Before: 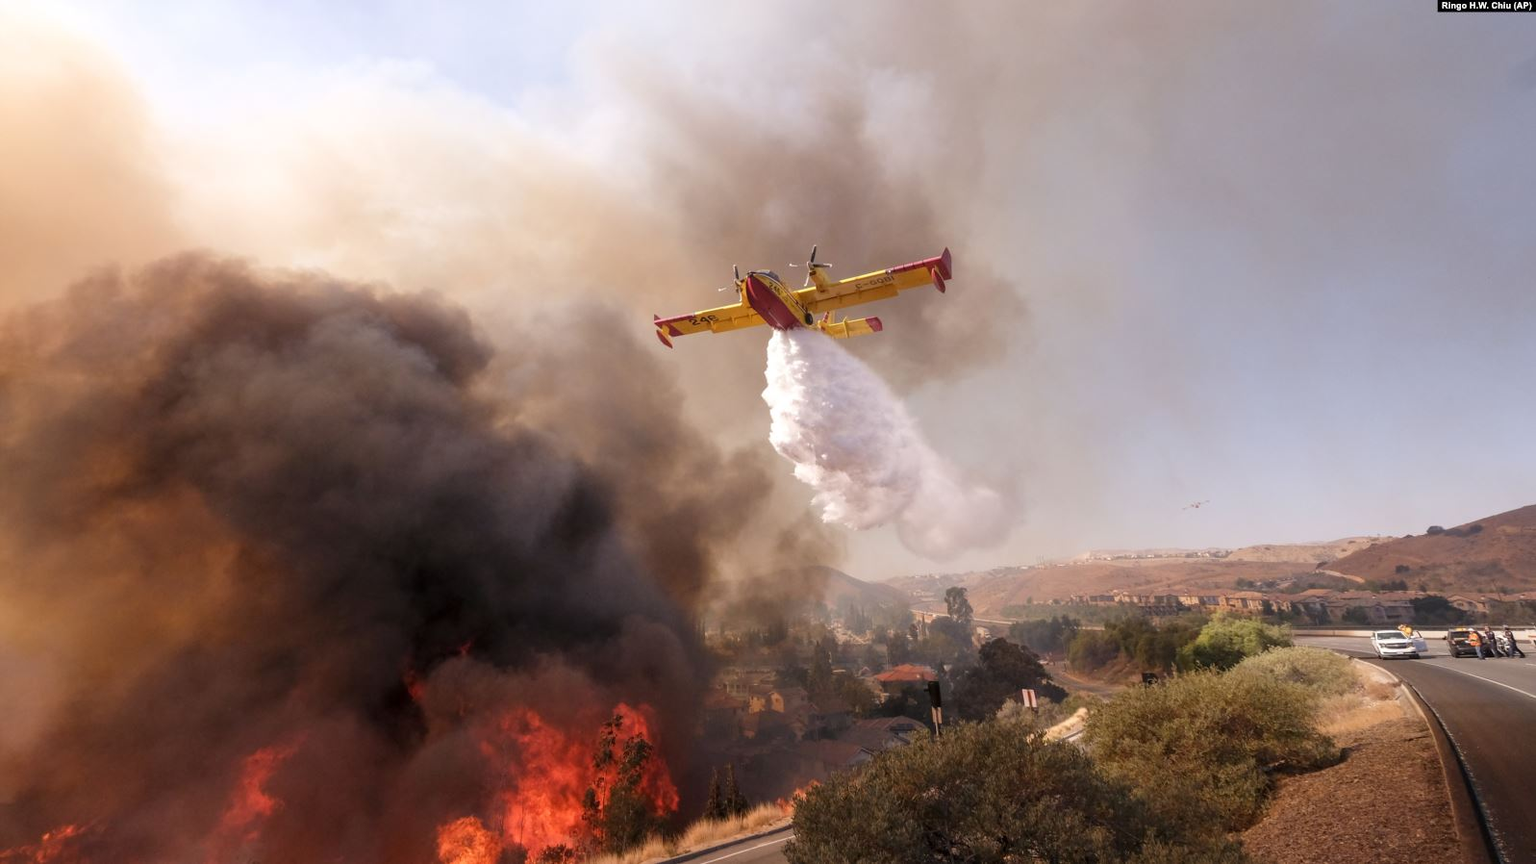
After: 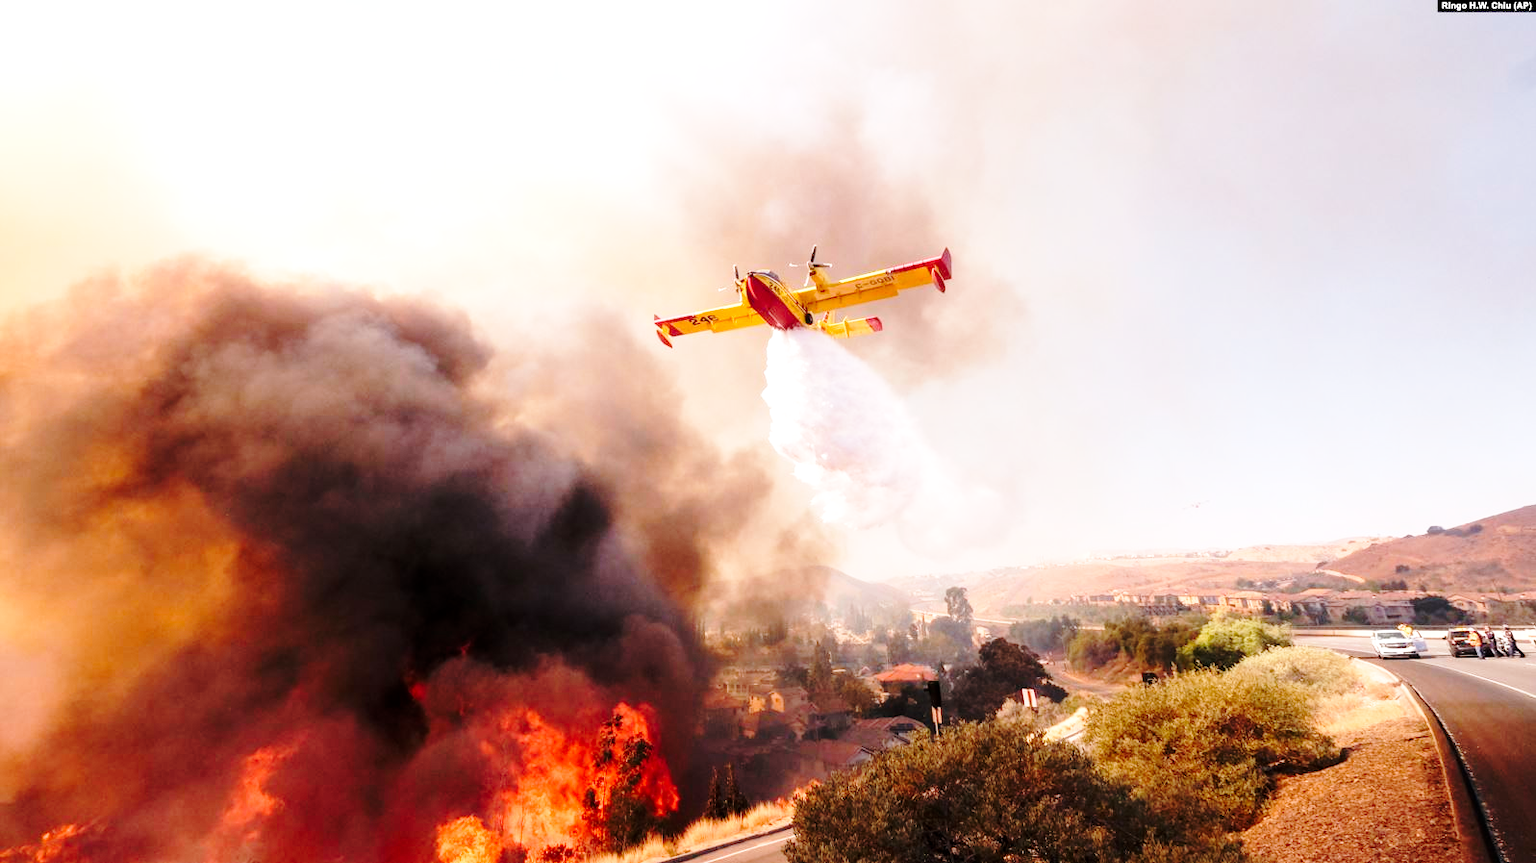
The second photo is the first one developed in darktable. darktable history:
tone equalizer: -8 EV -0.441 EV, -7 EV -0.428 EV, -6 EV -0.328 EV, -5 EV -0.241 EV, -3 EV 0.203 EV, -2 EV 0.326 EV, -1 EV 0.382 EV, +0 EV 0.437 EV
base curve: curves: ch0 [(0, 0) (0.032, 0.037) (0.105, 0.228) (0.435, 0.76) (0.856, 0.983) (1, 1)], exposure shift 0.01, preserve colors none
